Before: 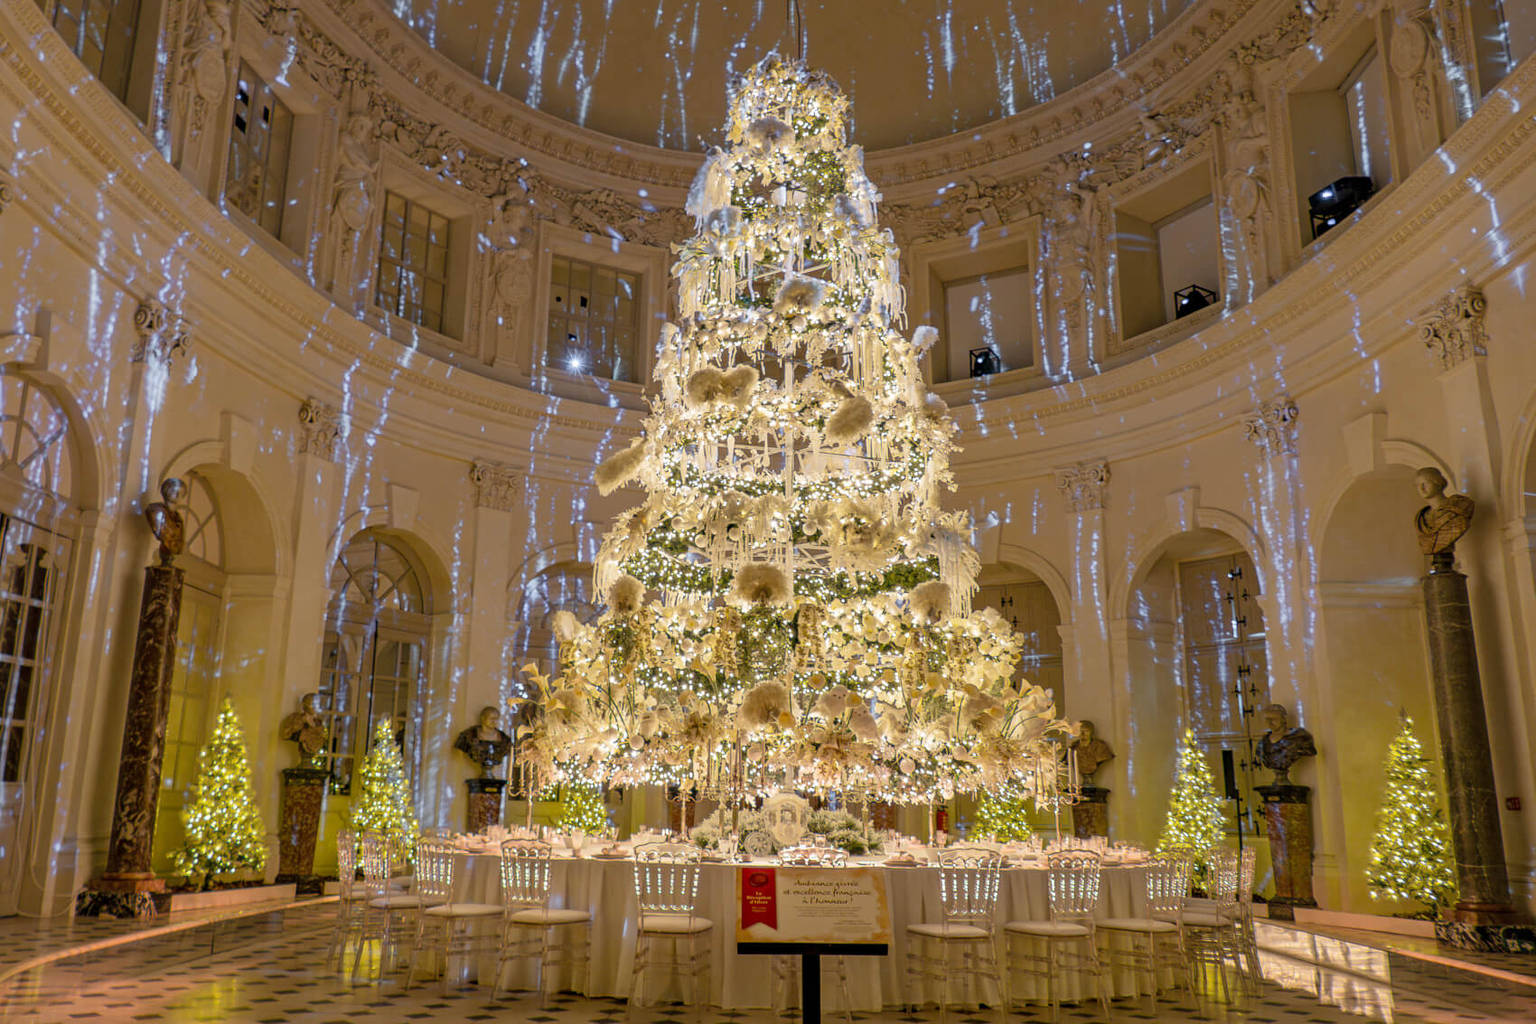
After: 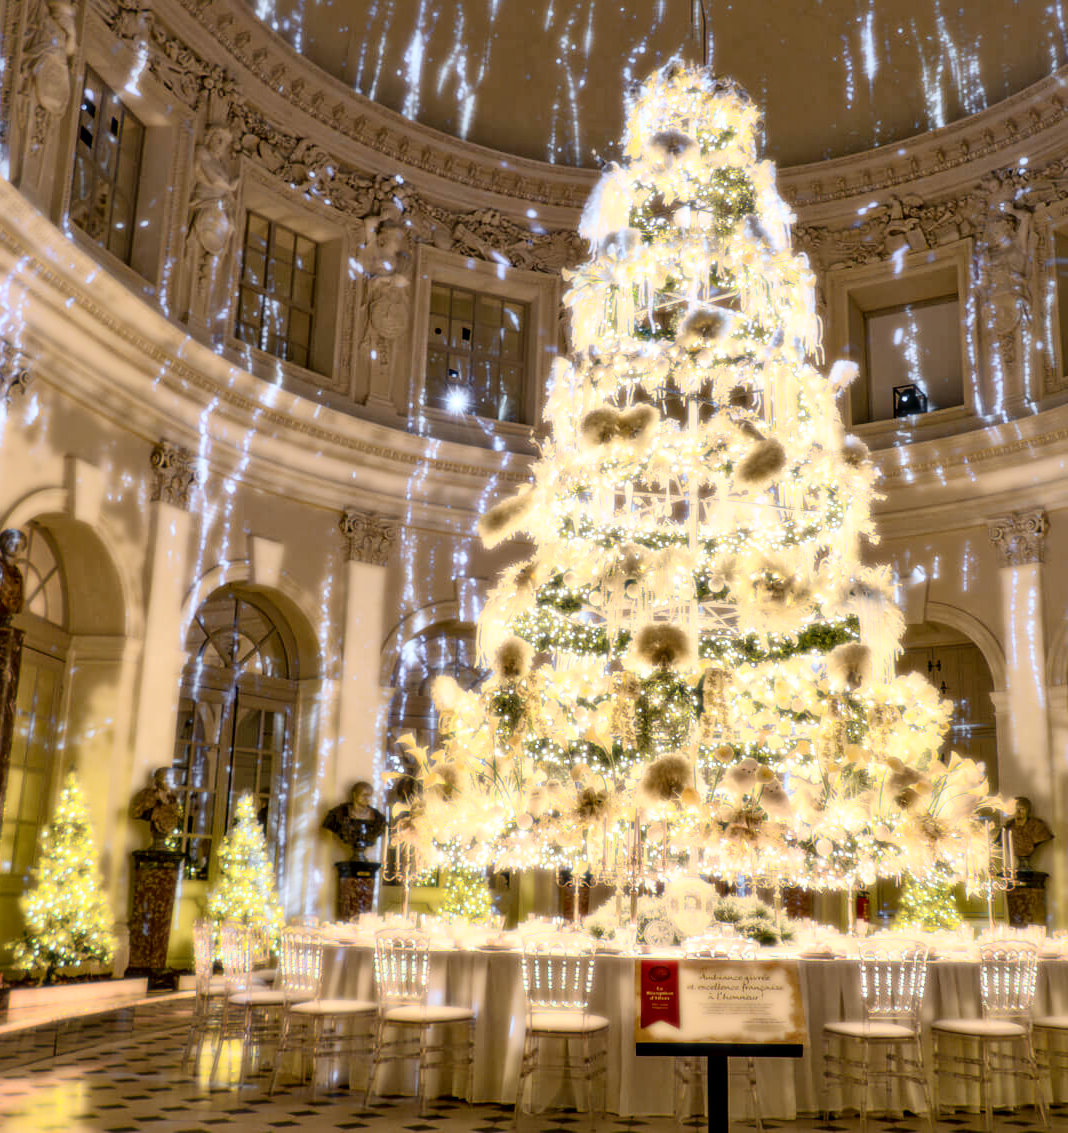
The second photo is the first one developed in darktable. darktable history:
bloom: size 0%, threshold 54.82%, strength 8.31%
base curve: curves: ch0 [(0, 0) (0.297, 0.298) (1, 1)], preserve colors none
crop: left 10.644%, right 26.528%
local contrast: mode bilateral grid, contrast 20, coarseness 50, detail 171%, midtone range 0.2
